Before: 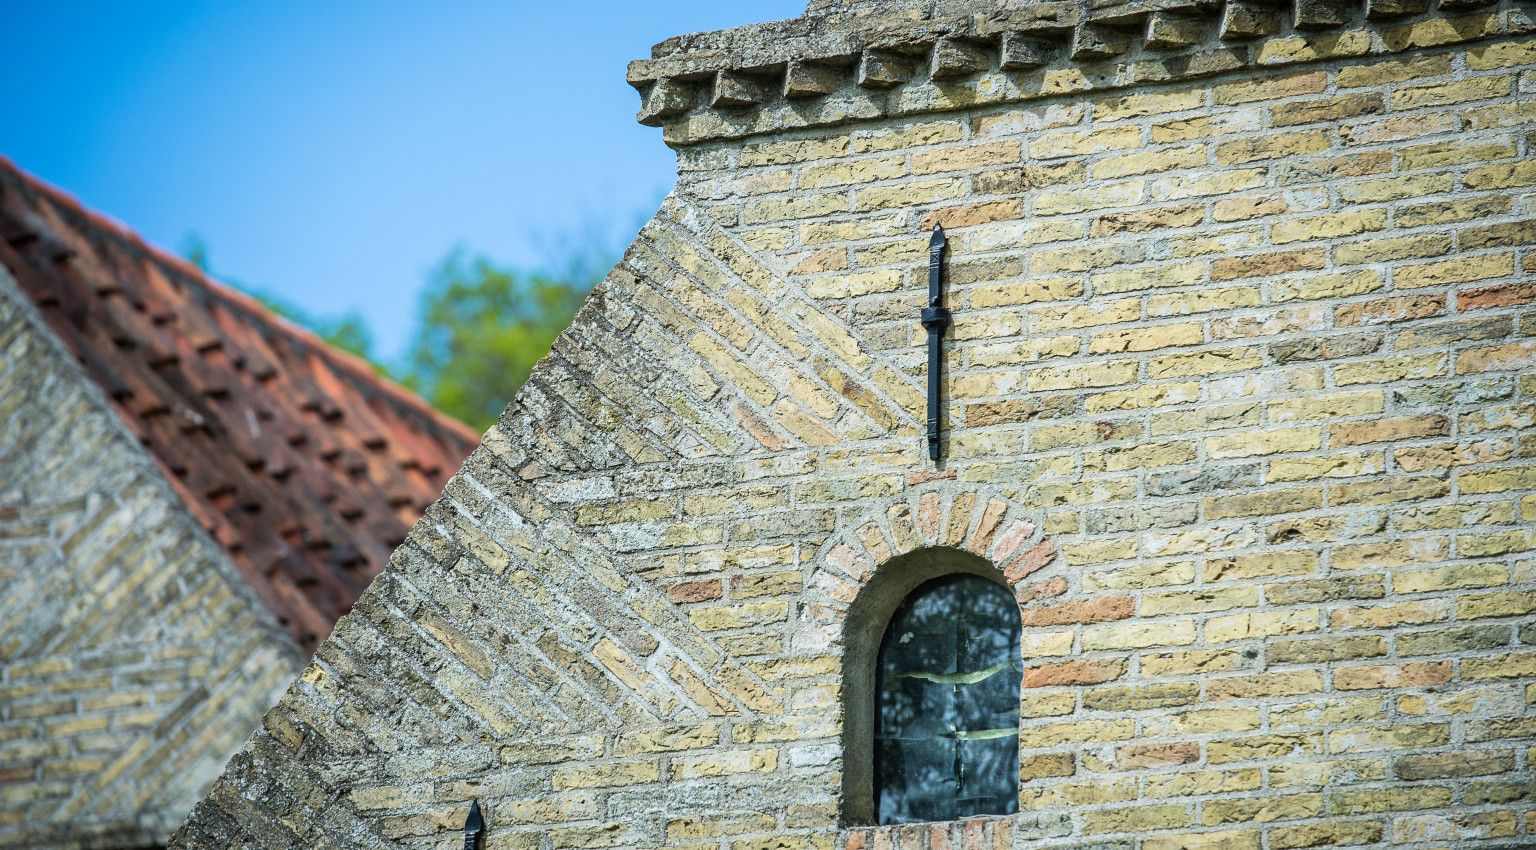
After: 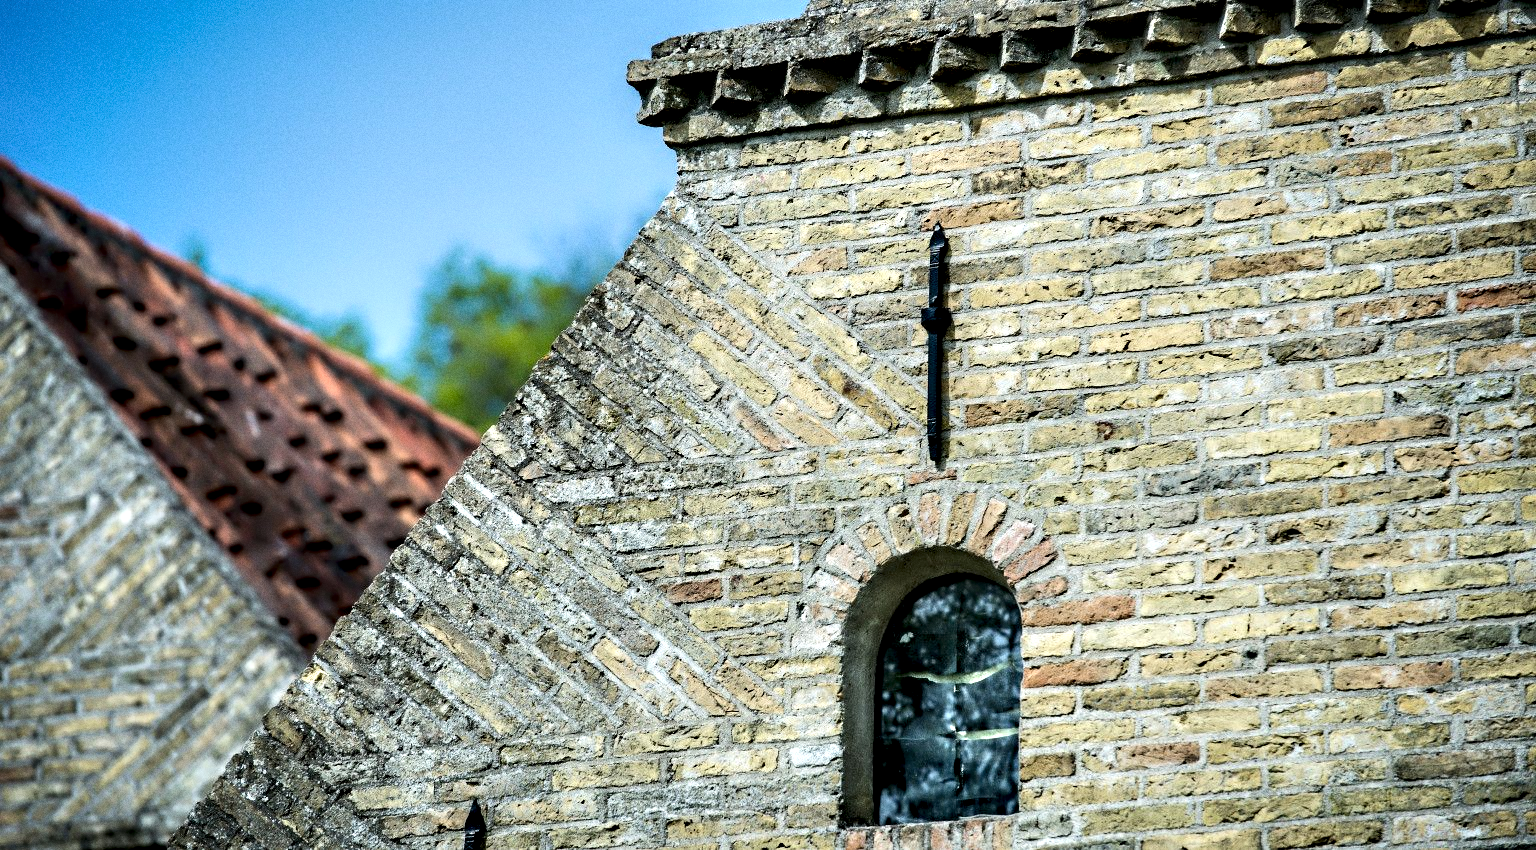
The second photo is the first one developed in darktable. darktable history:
grain: coarseness 0.09 ISO
contrast equalizer: y [[0.783, 0.666, 0.575, 0.77, 0.556, 0.501], [0.5 ×6], [0.5 ×6], [0, 0.02, 0.272, 0.399, 0.062, 0], [0 ×6]]
